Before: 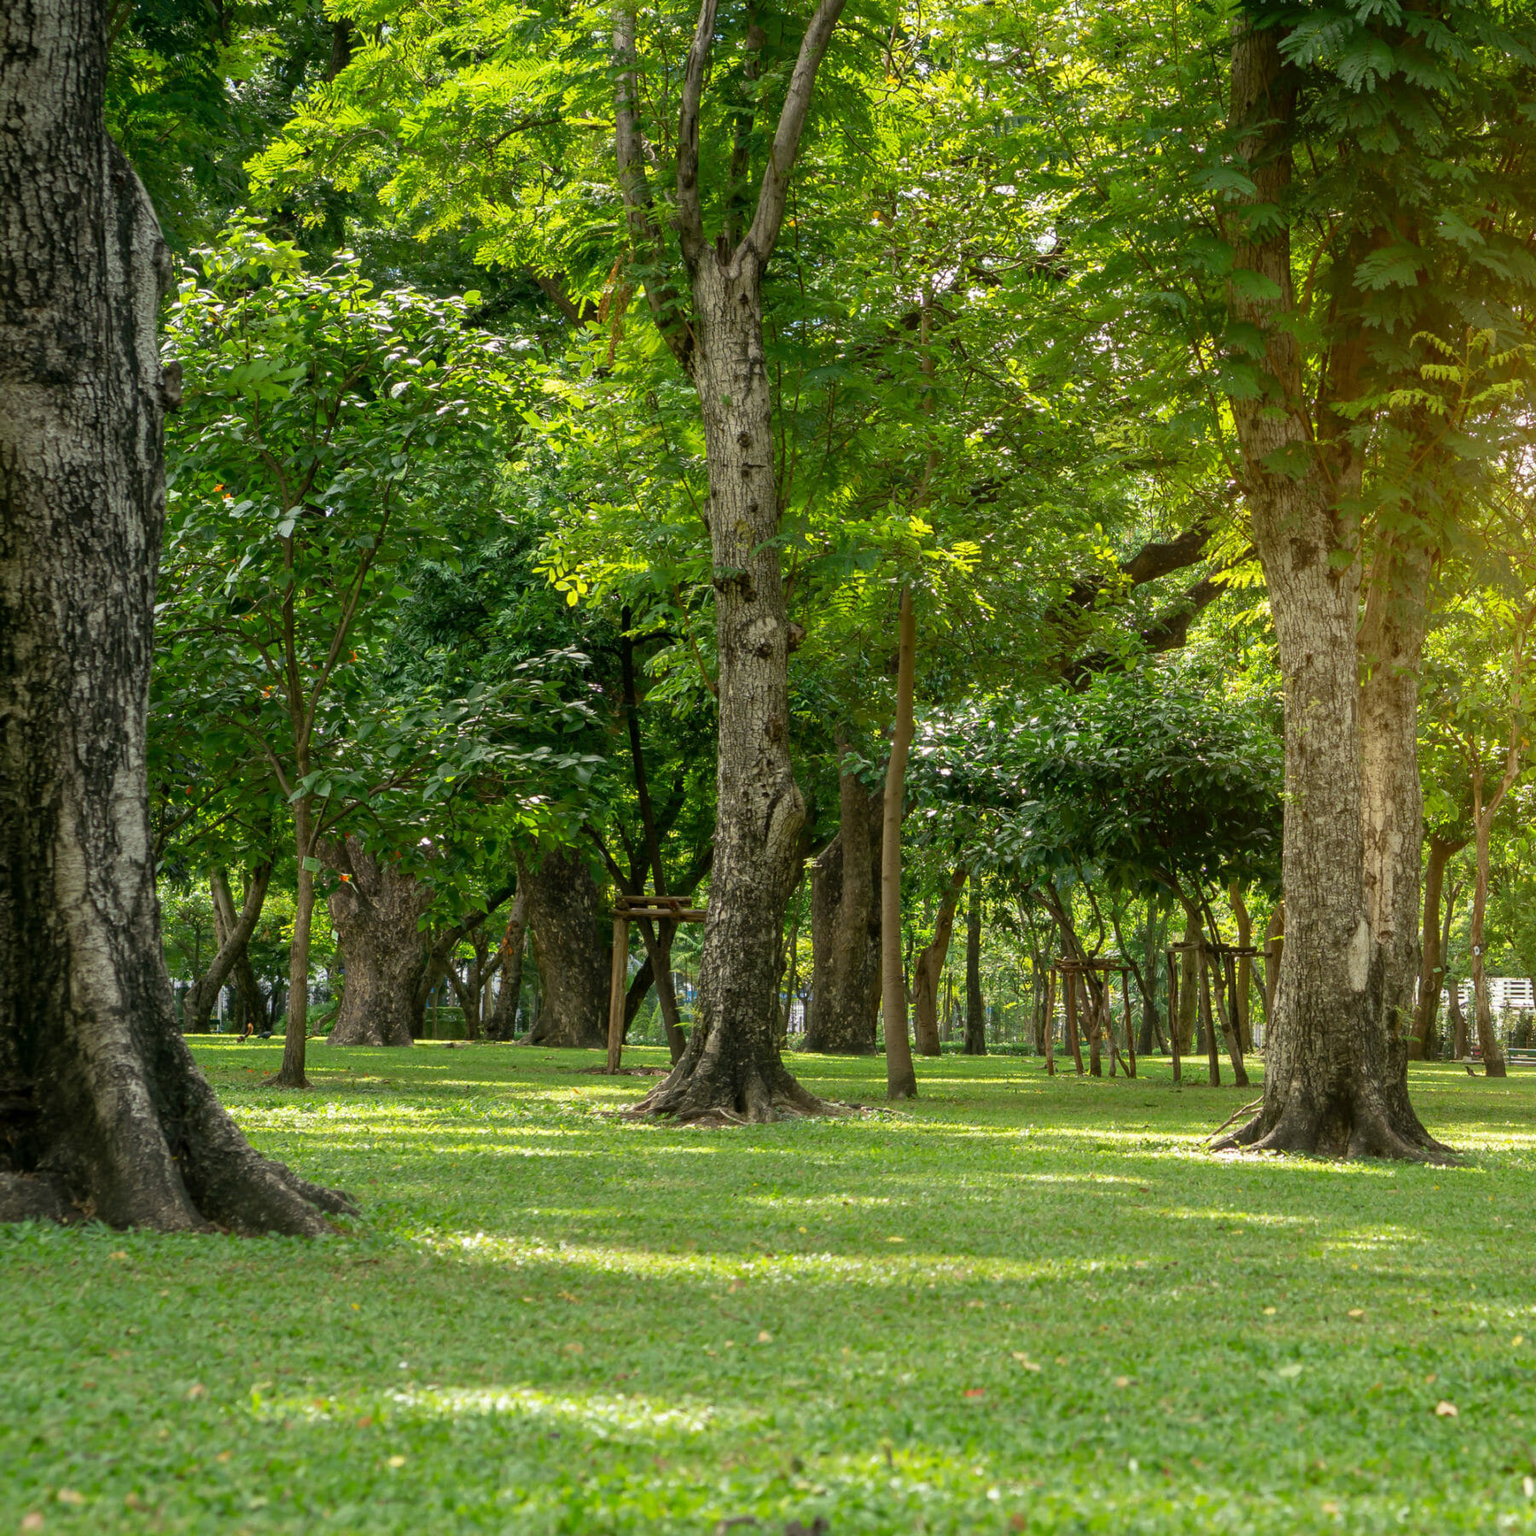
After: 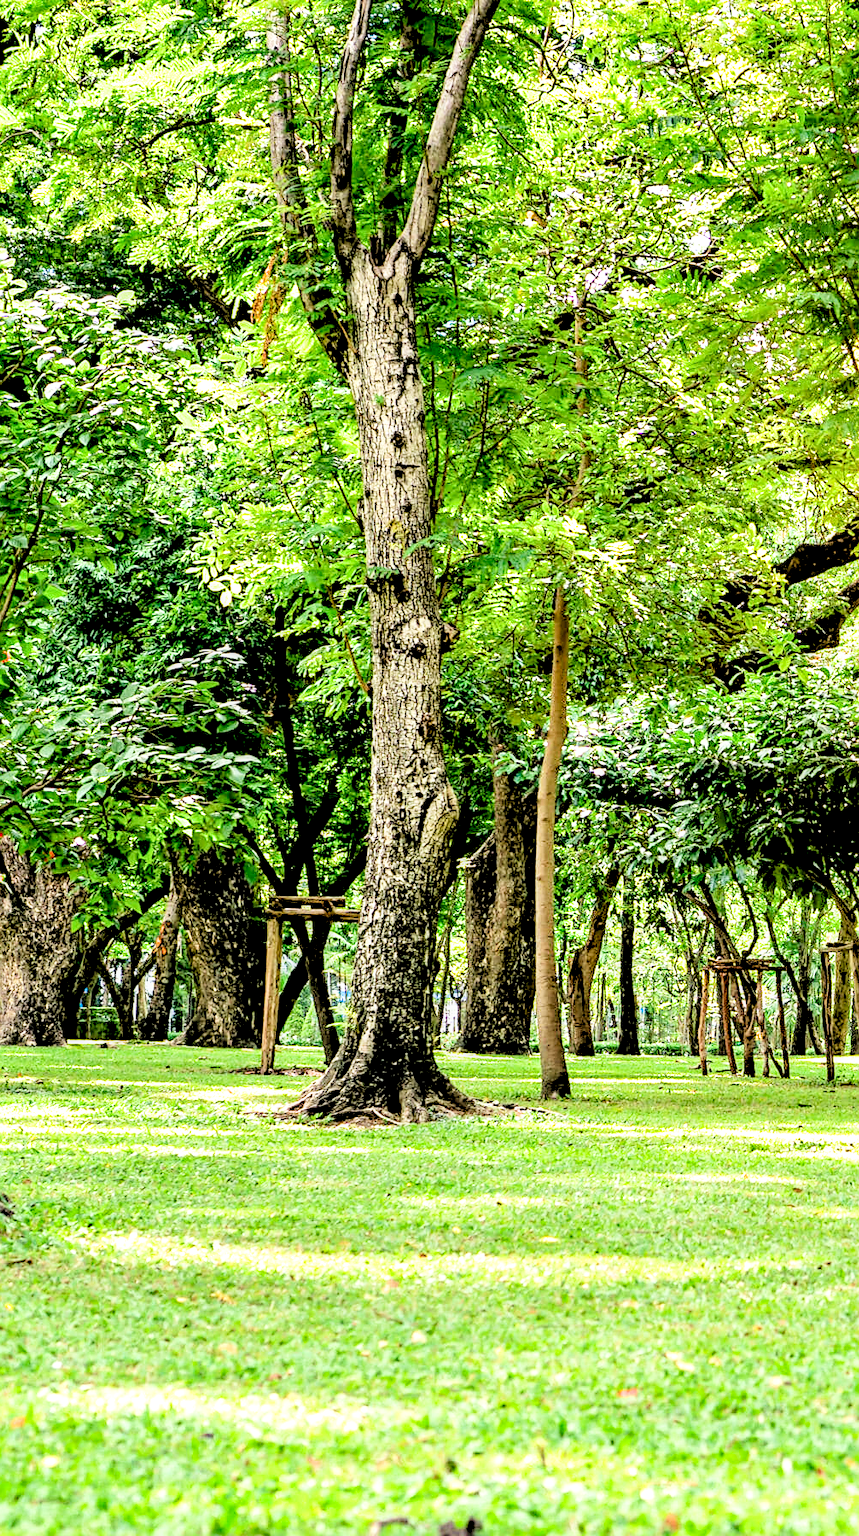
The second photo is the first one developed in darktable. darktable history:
crop and rotate: left 22.608%, right 21.395%
exposure: black level correction 0, exposure 1.277 EV, compensate highlight preservation false
local contrast: shadows 96%, midtone range 0.494
filmic rgb: black relative exposure -5.03 EV, white relative exposure 3.95 EV, hardness 2.88, contrast 1.397, highlights saturation mix -21.47%
contrast equalizer: octaves 7, y [[0.6 ×6], [0.55 ×6], [0 ×6], [0 ×6], [0 ×6]]
sharpen: on, module defaults
levels: levels [0.072, 0.414, 0.976]
